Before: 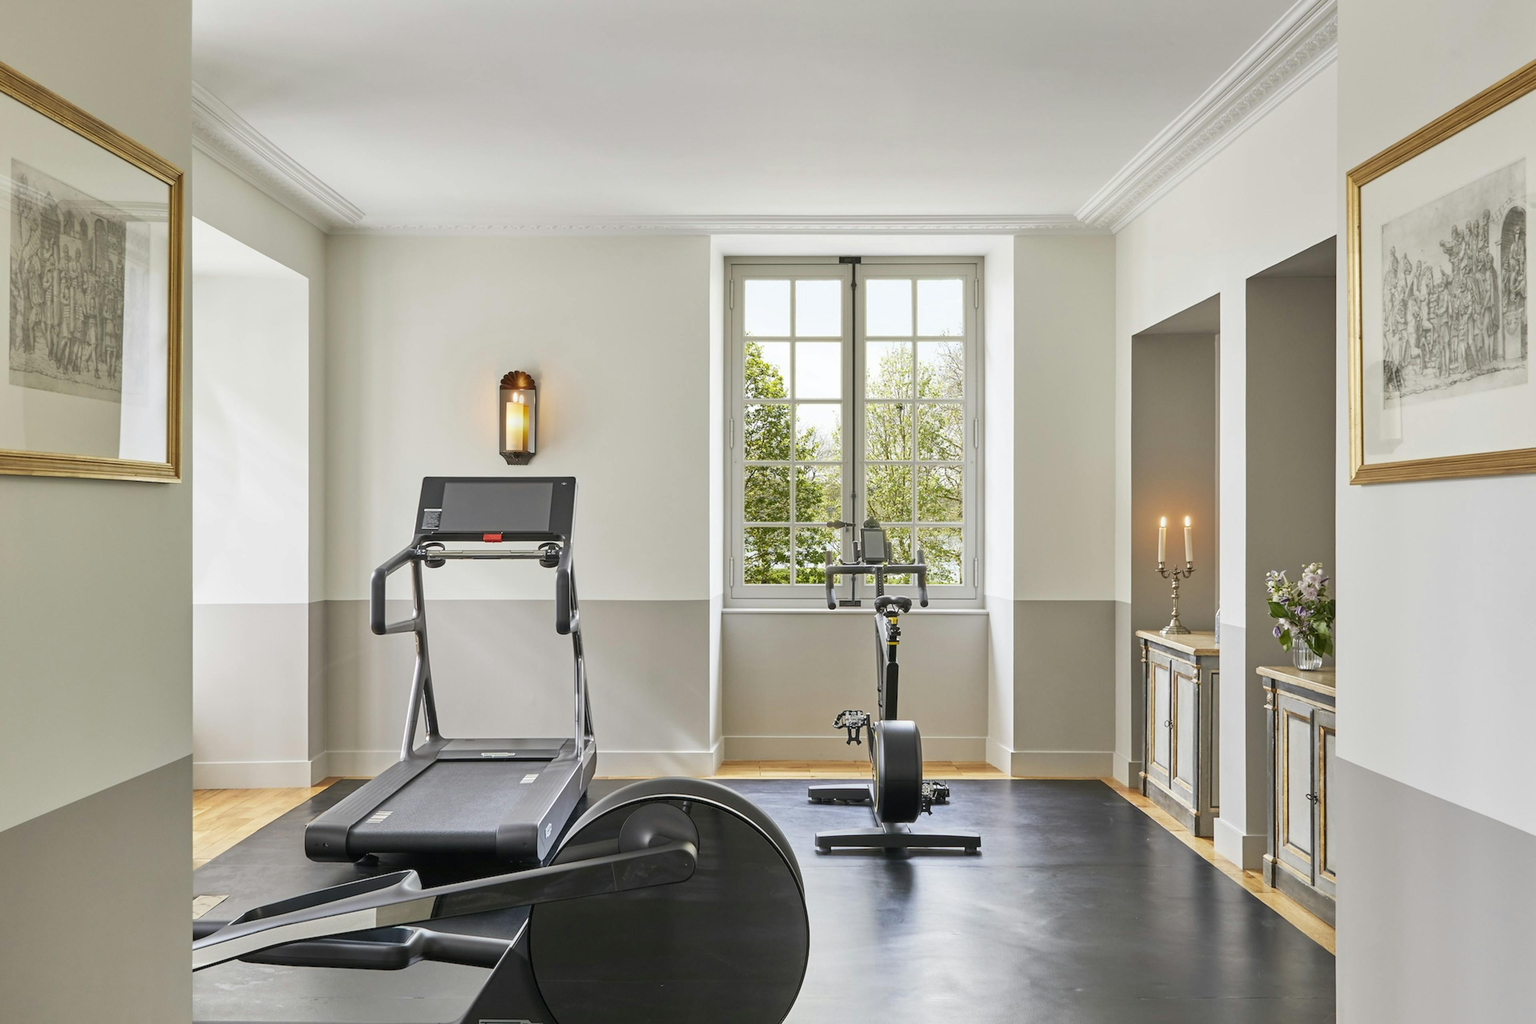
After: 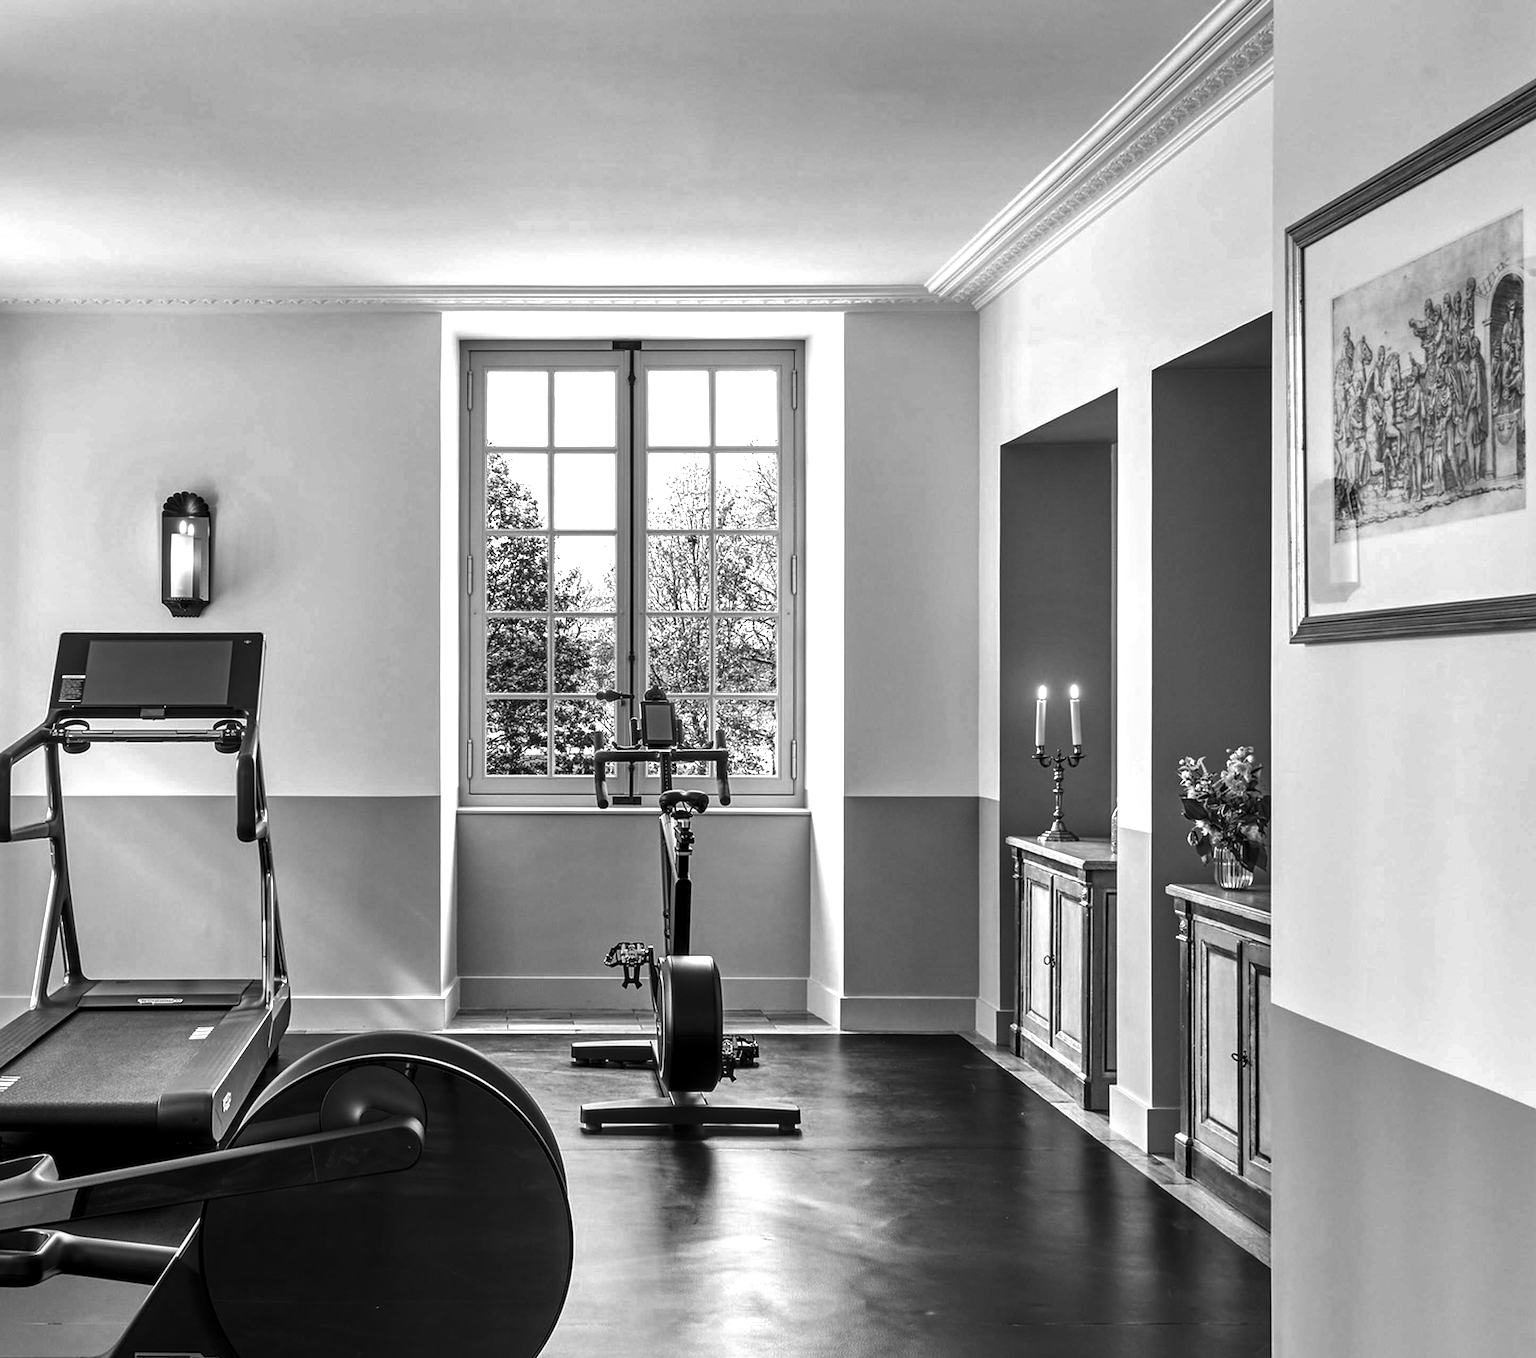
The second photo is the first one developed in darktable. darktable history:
crop and rotate: left 24.6%
sharpen: amount 0.2
contrast brightness saturation: brightness -0.52
exposure: black level correction 0.001, exposure 0.5 EV, compensate exposure bias true, compensate highlight preservation false
shadows and highlights: shadows 25, highlights -25
monochrome: a 32, b 64, size 2.3
local contrast: detail 130%
